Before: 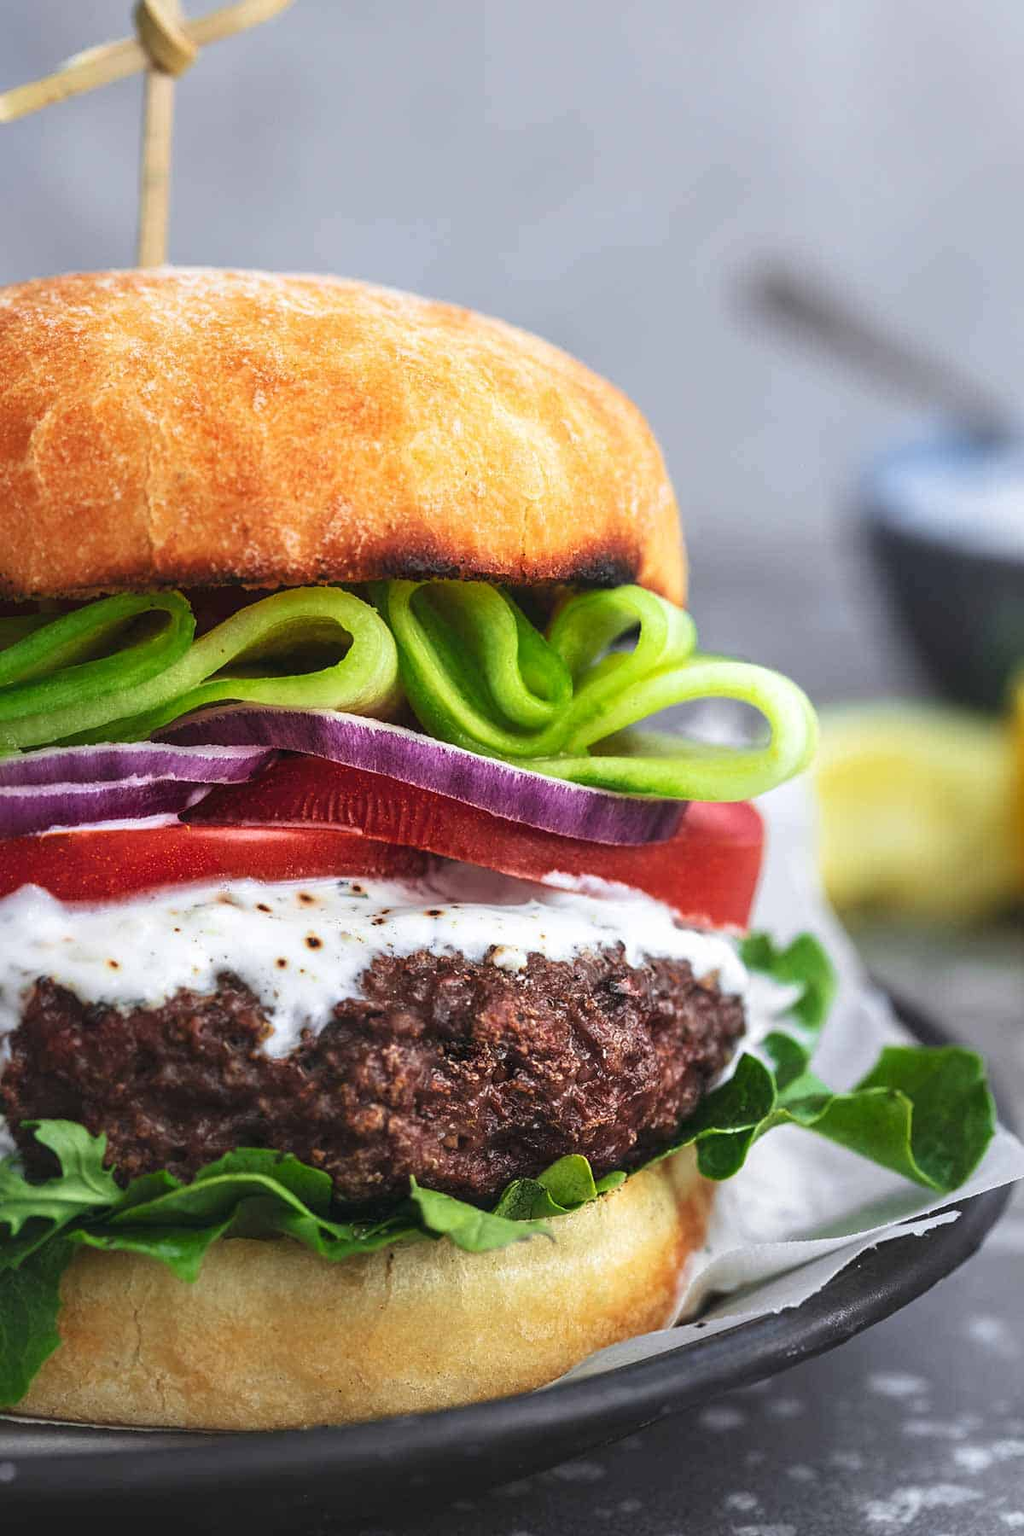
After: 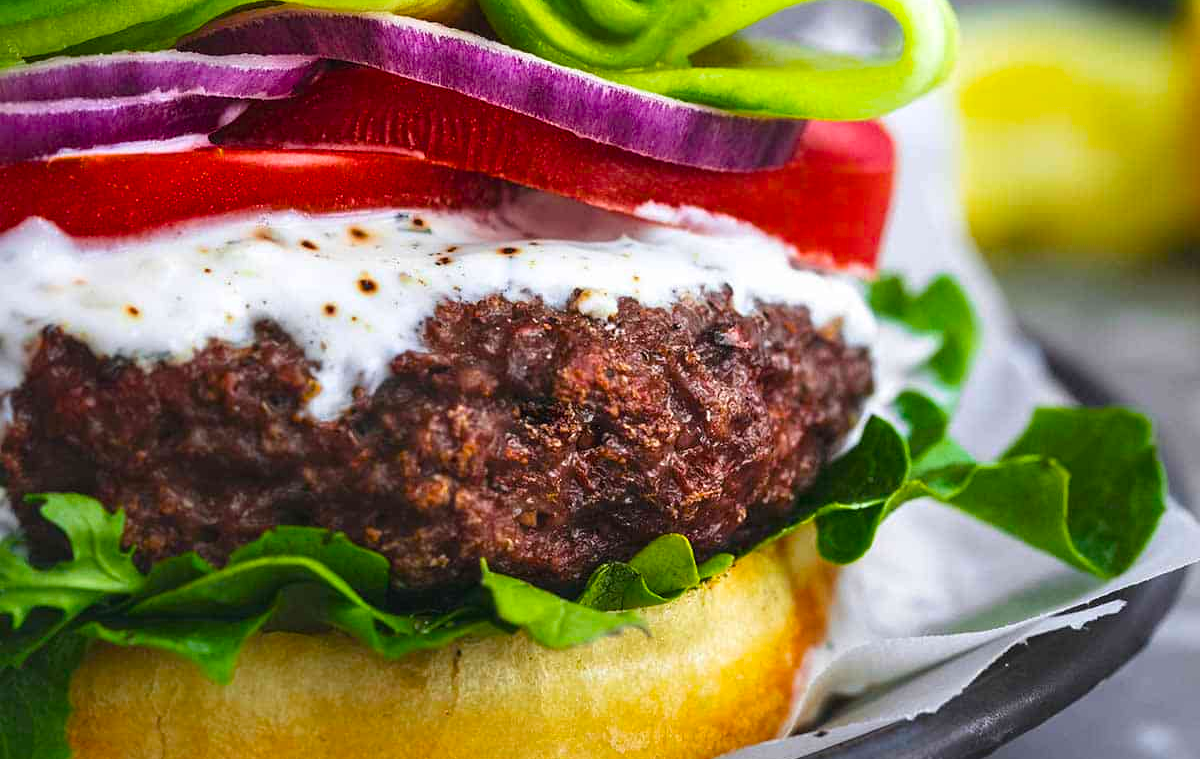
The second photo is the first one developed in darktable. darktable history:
crop: top 45.551%, bottom 12.262%
color balance rgb: linear chroma grading › global chroma 15%, perceptual saturation grading › global saturation 30%
